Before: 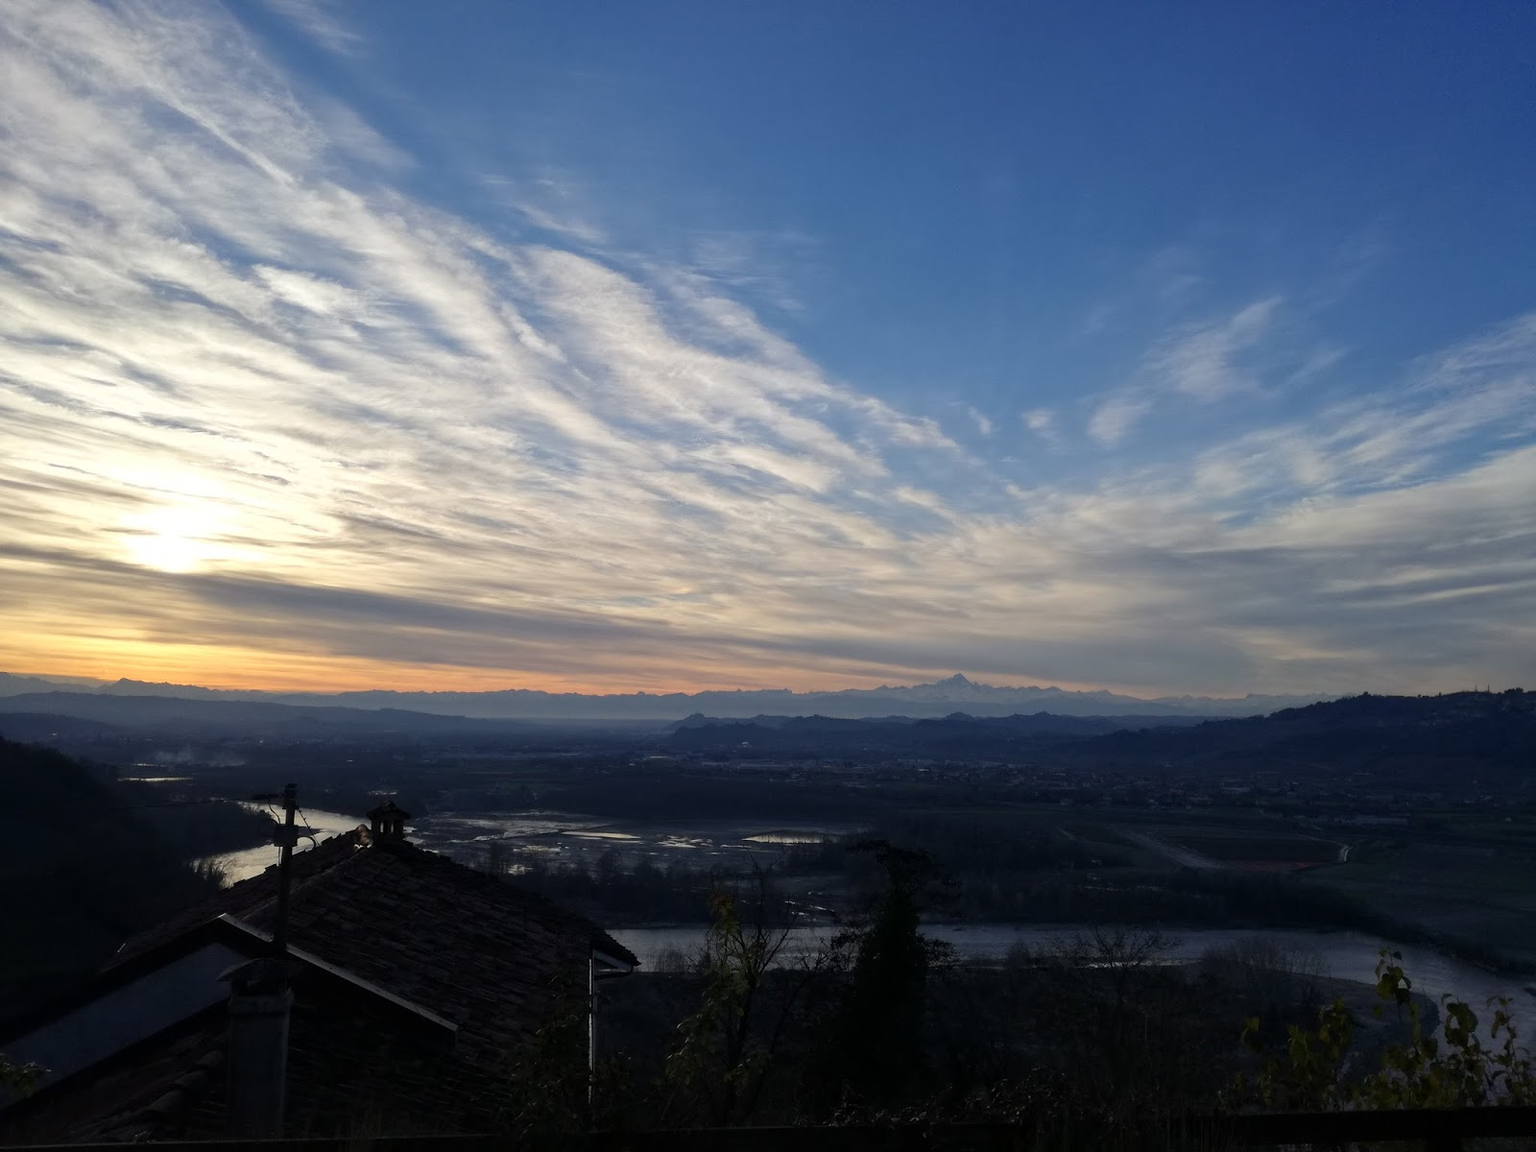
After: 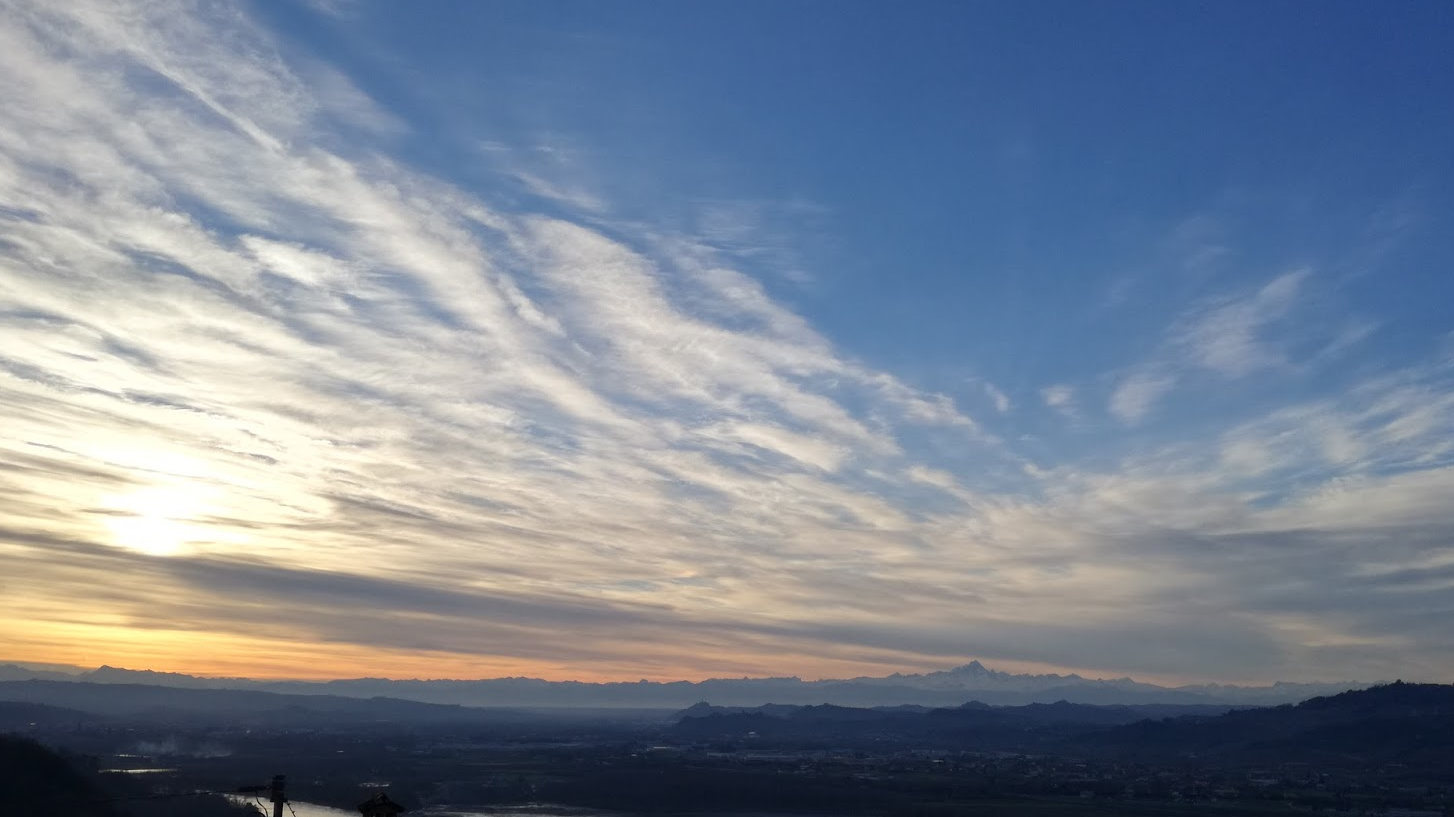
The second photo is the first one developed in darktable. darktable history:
crop: left 1.513%, top 3.431%, right 7.596%, bottom 28.448%
